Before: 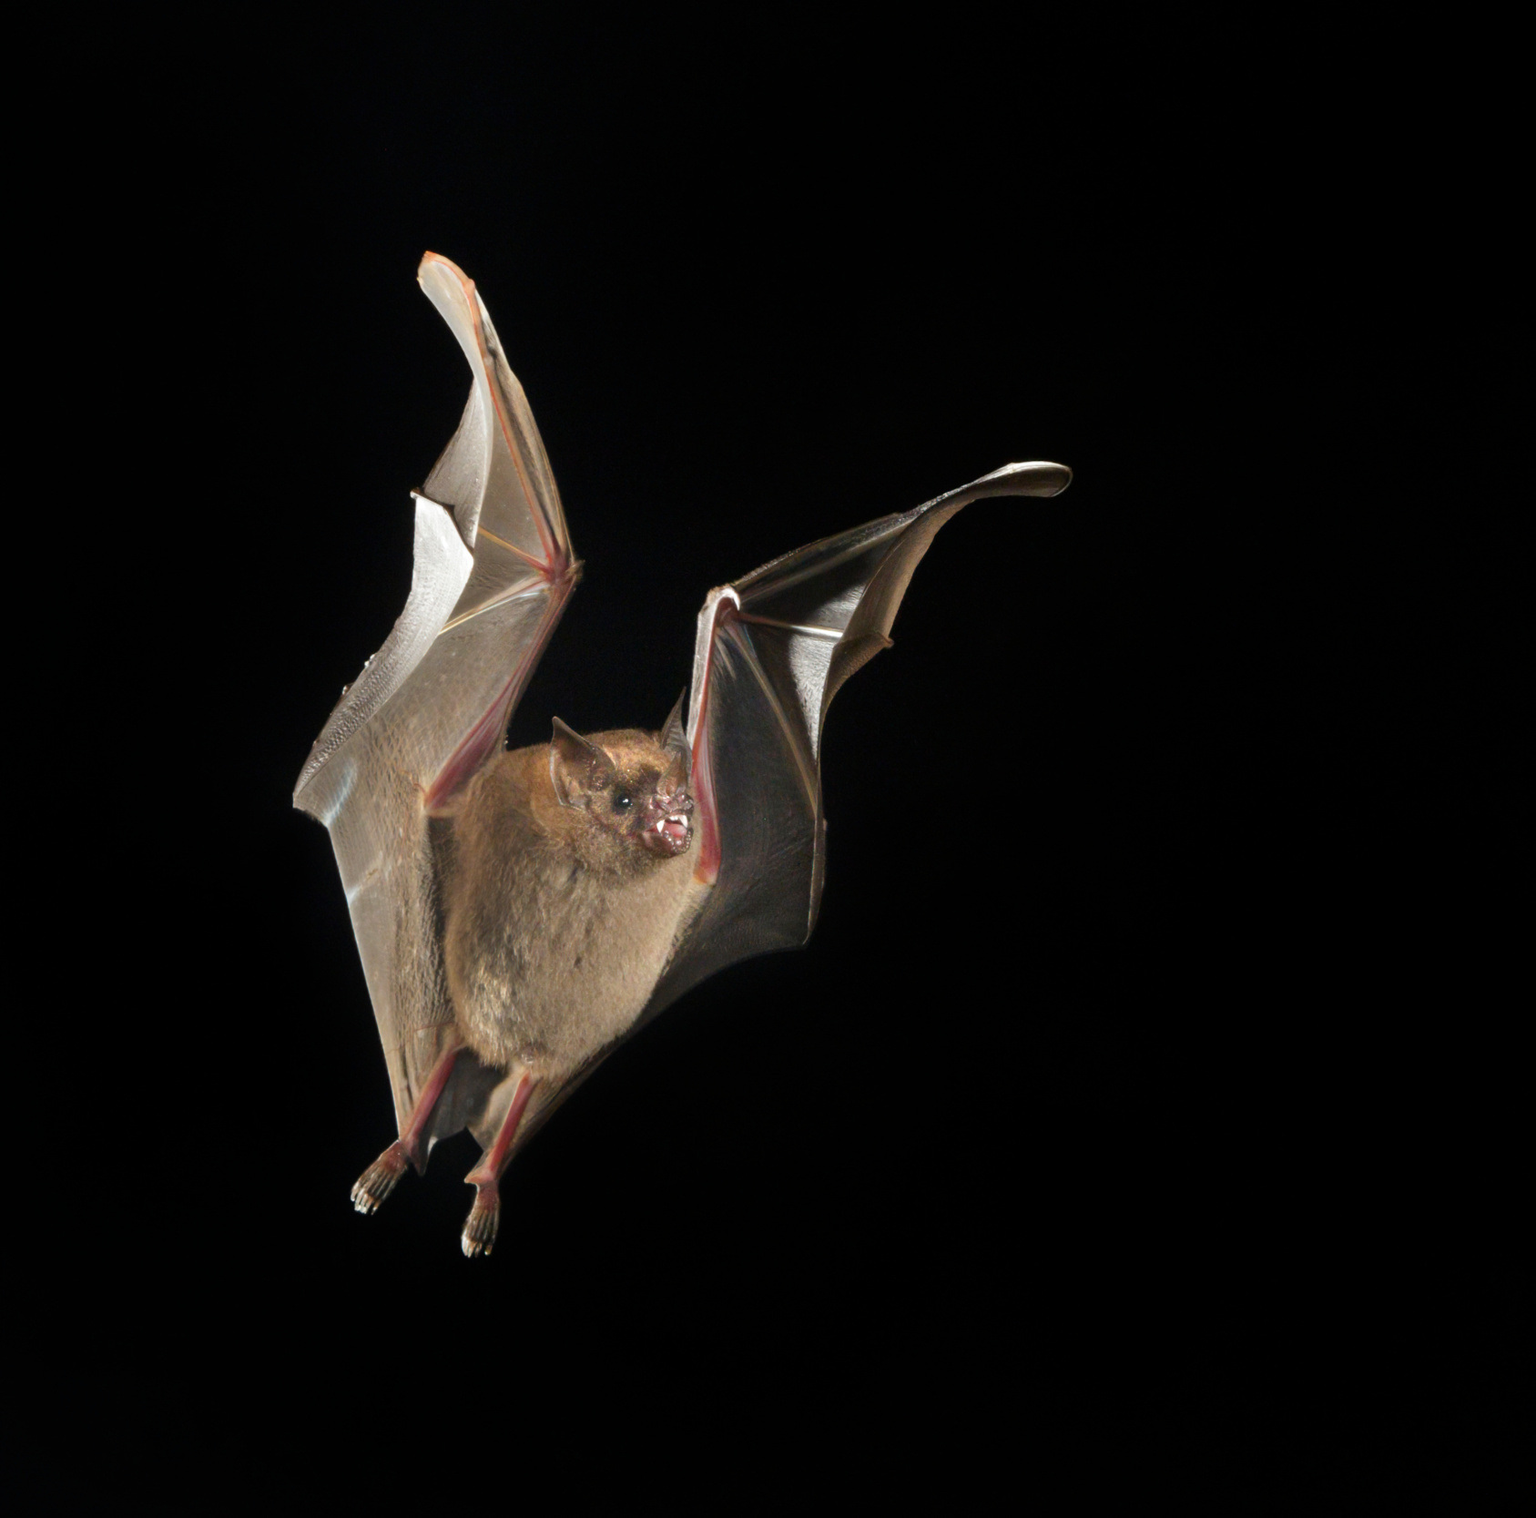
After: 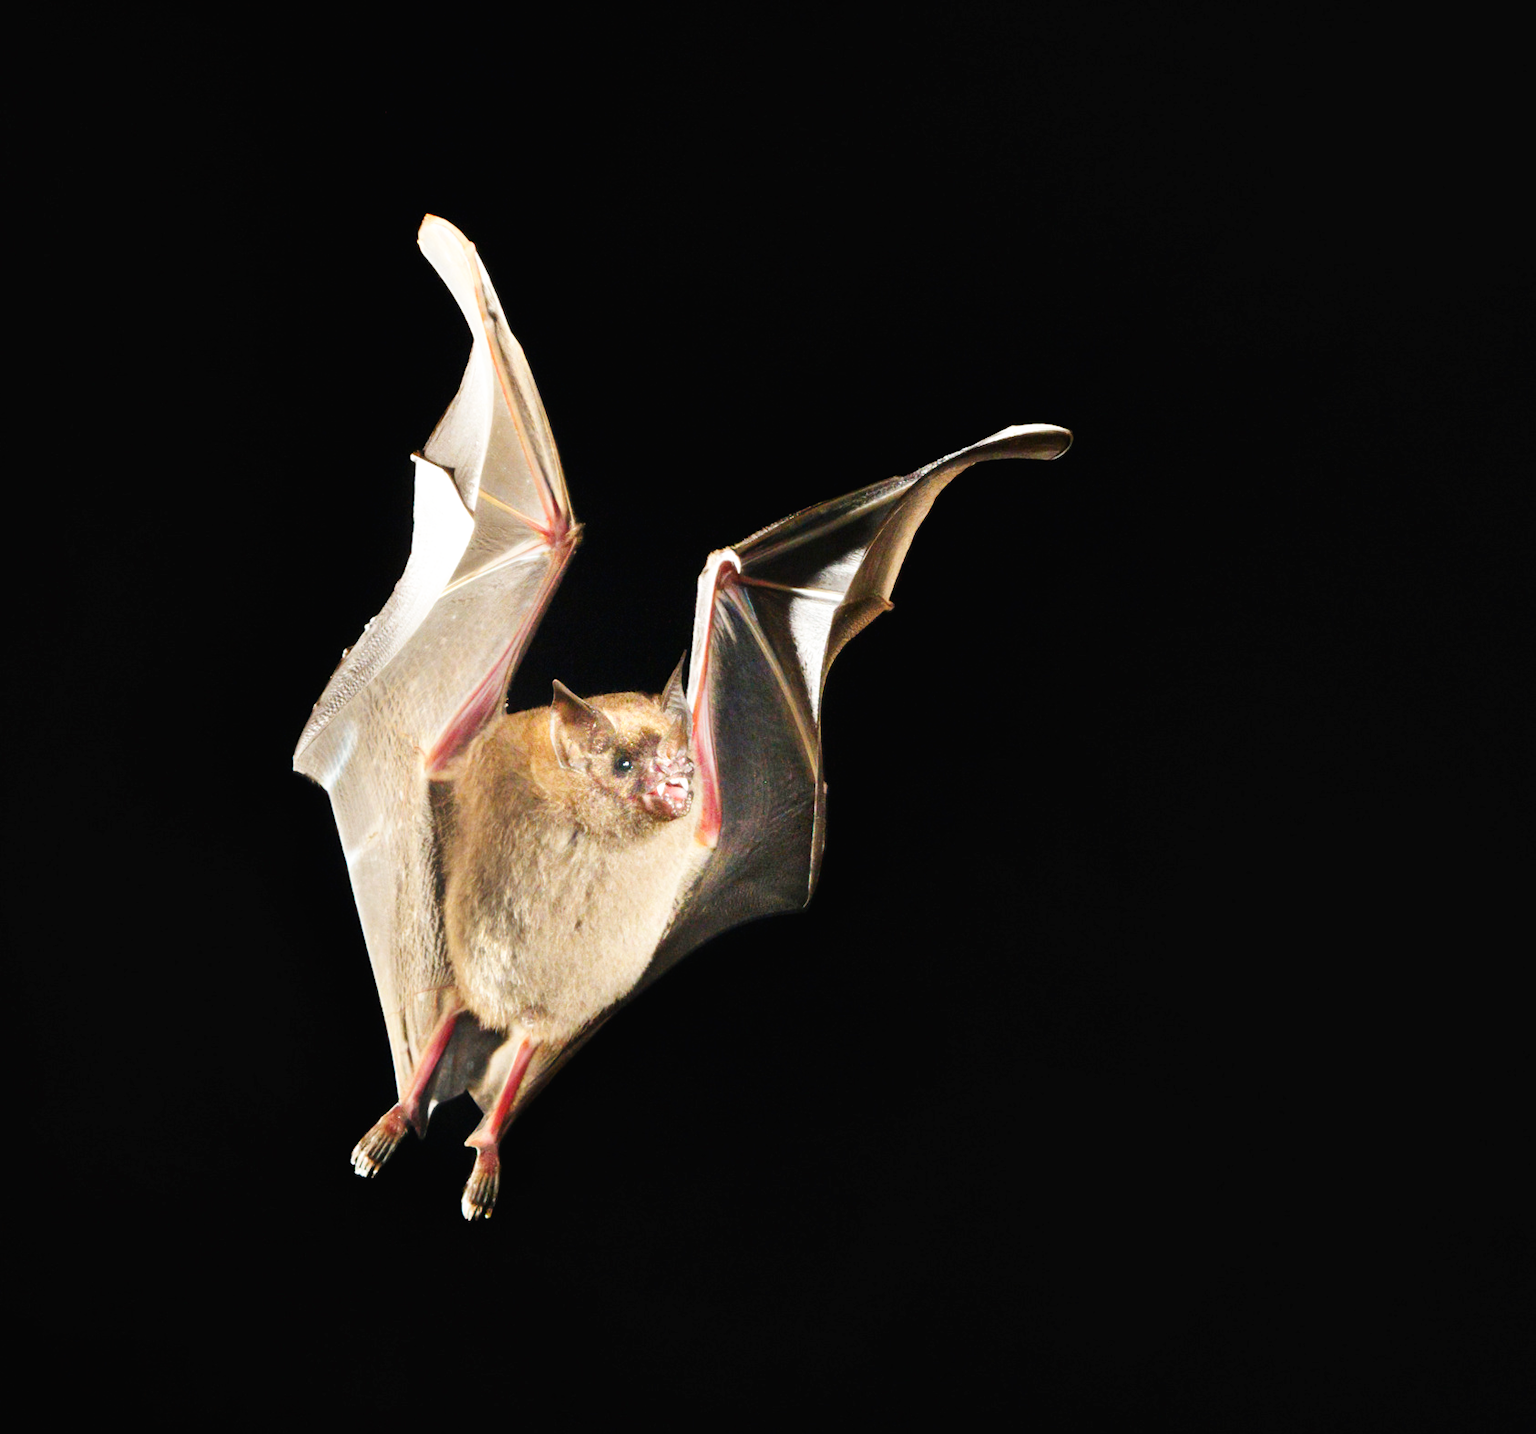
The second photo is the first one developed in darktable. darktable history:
crop and rotate: top 2.479%, bottom 3.018%
exposure: black level correction 0, exposure 0.2 EV, compensate exposure bias true, compensate highlight preservation false
base curve: curves: ch0 [(0, 0.003) (0.001, 0.002) (0.006, 0.004) (0.02, 0.022) (0.048, 0.086) (0.094, 0.234) (0.162, 0.431) (0.258, 0.629) (0.385, 0.8) (0.548, 0.918) (0.751, 0.988) (1, 1)], preserve colors none
